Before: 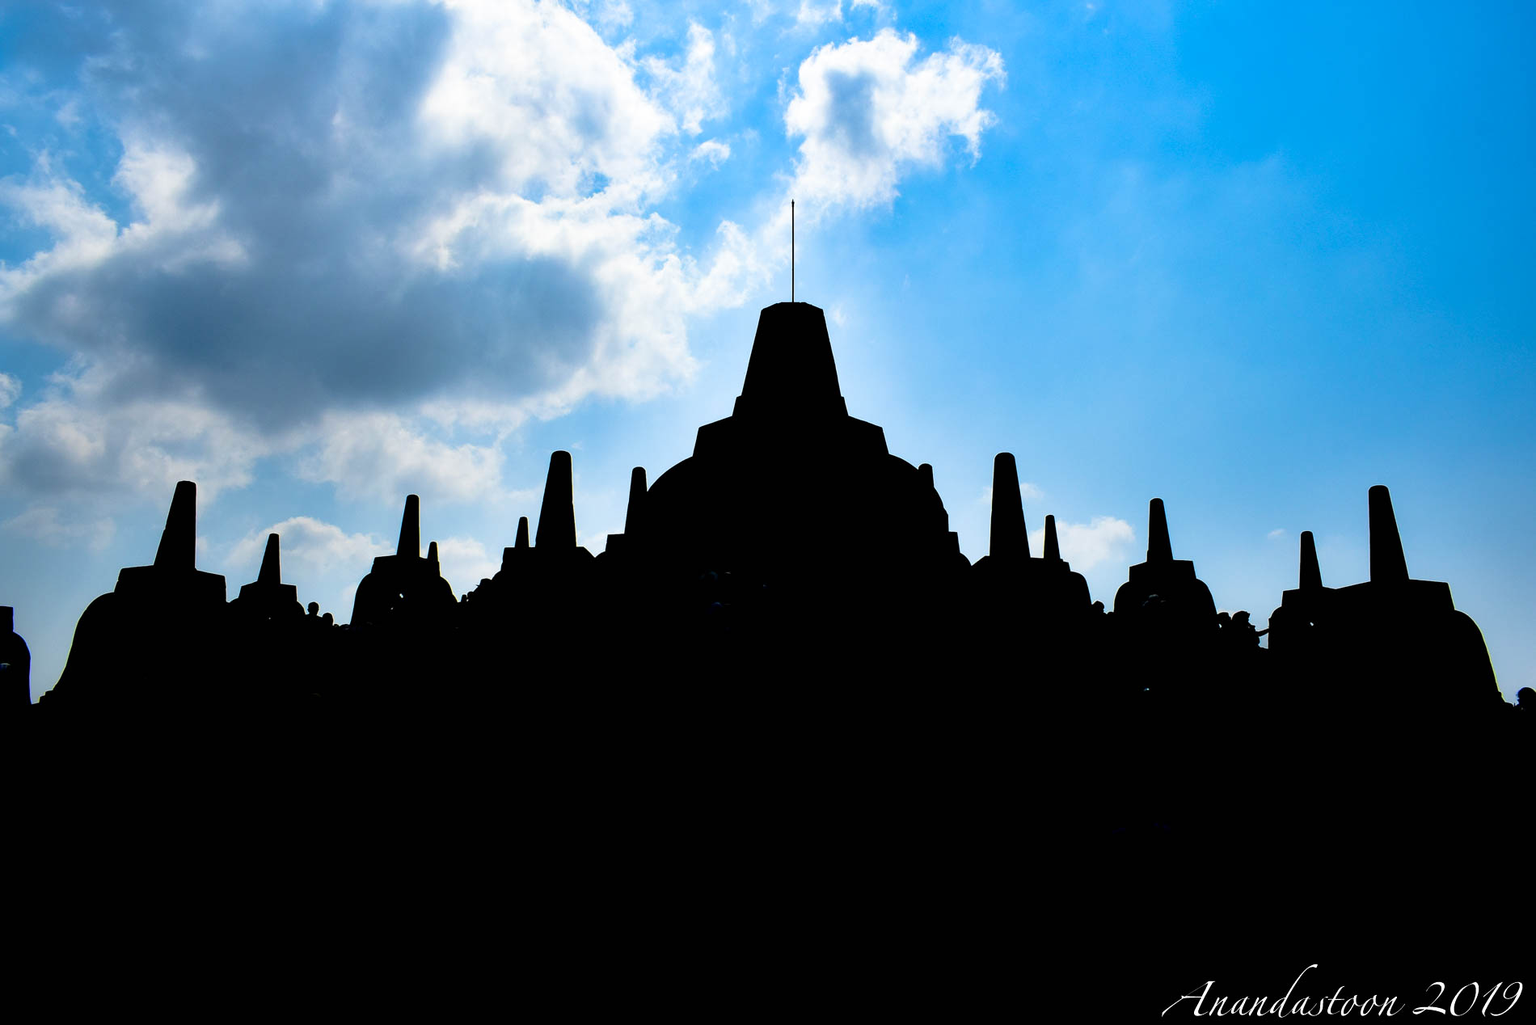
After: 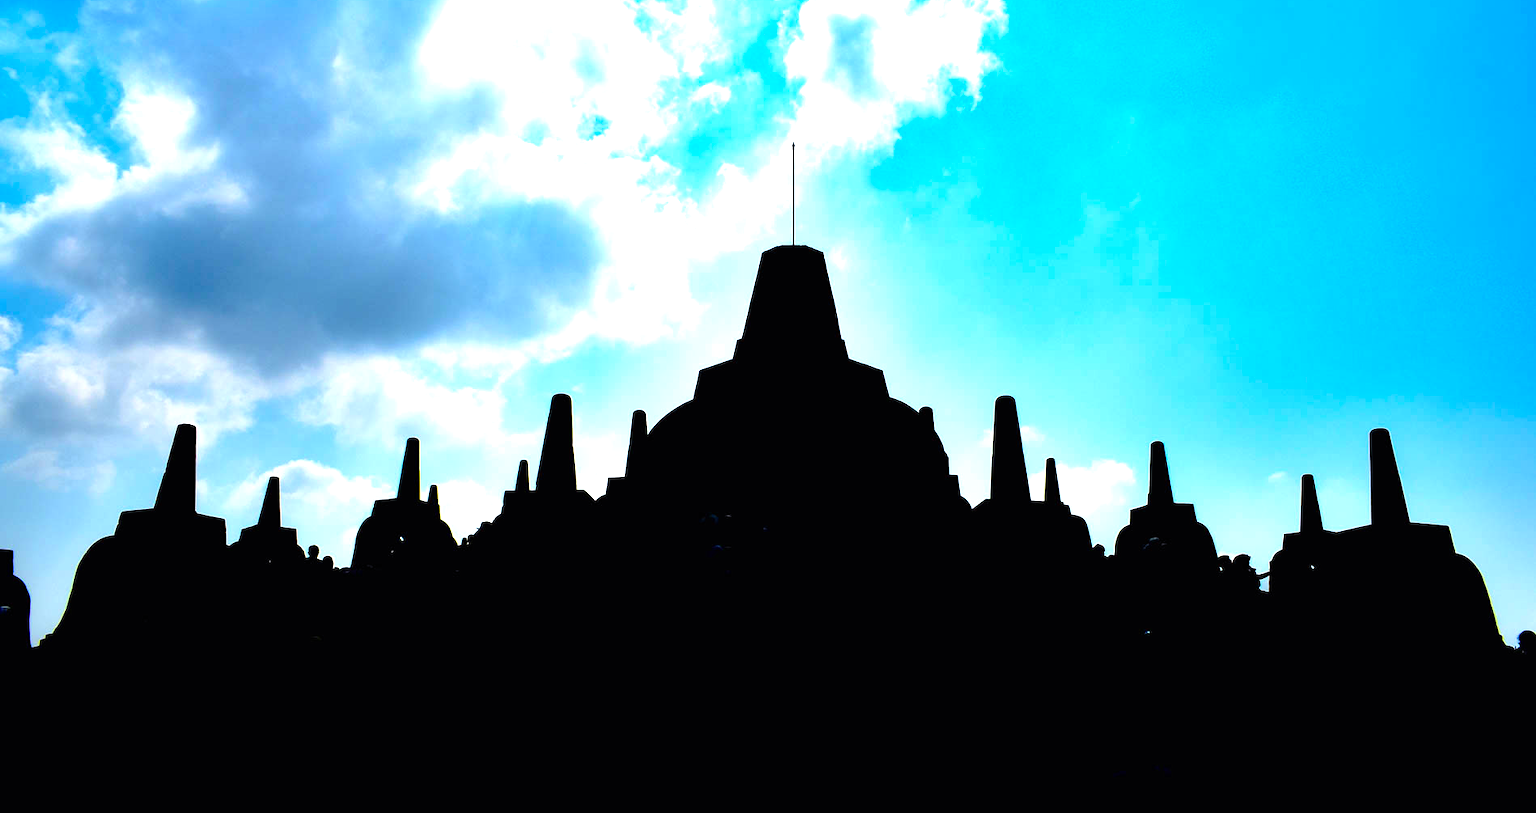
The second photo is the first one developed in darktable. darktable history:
exposure: black level correction 0, exposure 0.897 EV, compensate highlight preservation false
crop and rotate: top 5.649%, bottom 14.945%
color balance rgb: shadows lift › luminance -21.792%, shadows lift › chroma 6.658%, shadows lift › hue 272.46°, perceptual saturation grading › global saturation 29.764%
base curve: curves: ch0 [(0, 0) (0.472, 0.455) (1, 1)], preserve colors none
